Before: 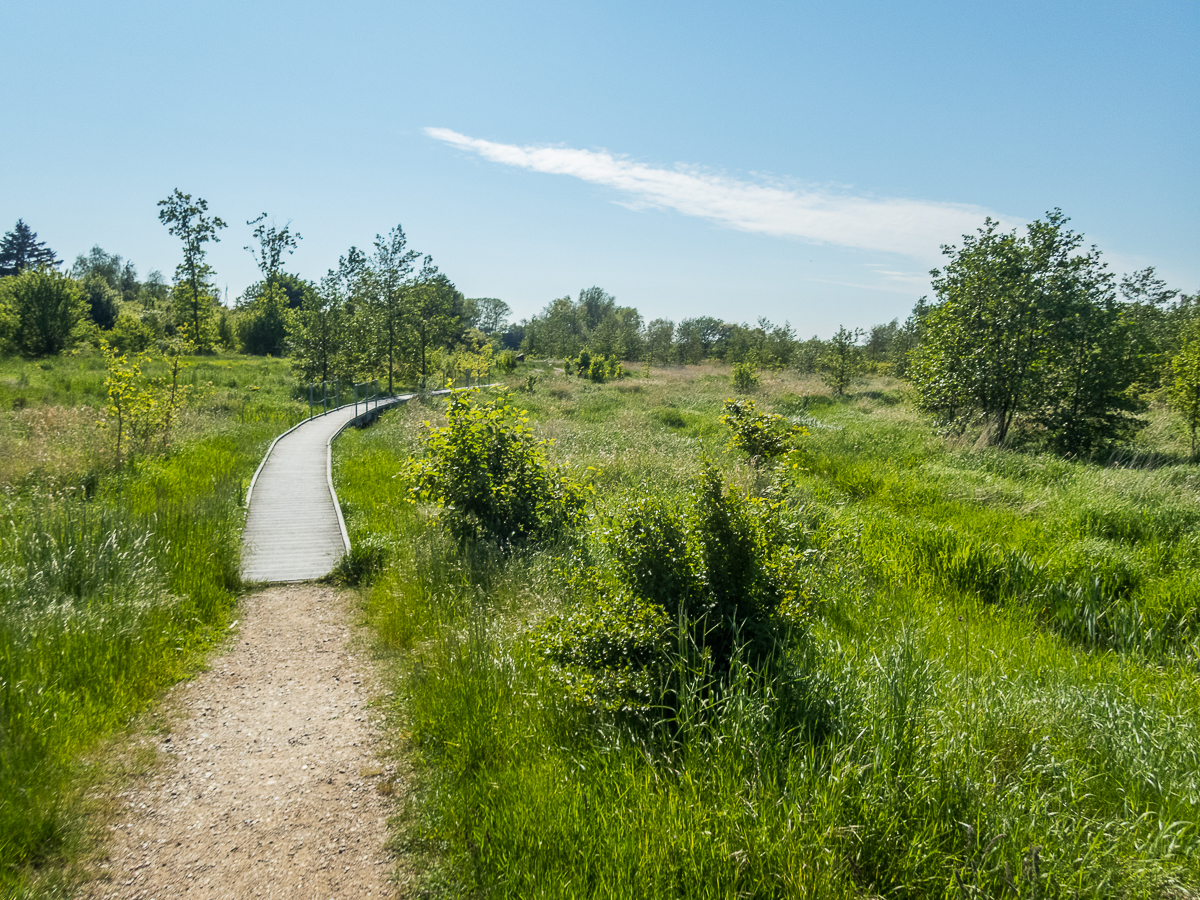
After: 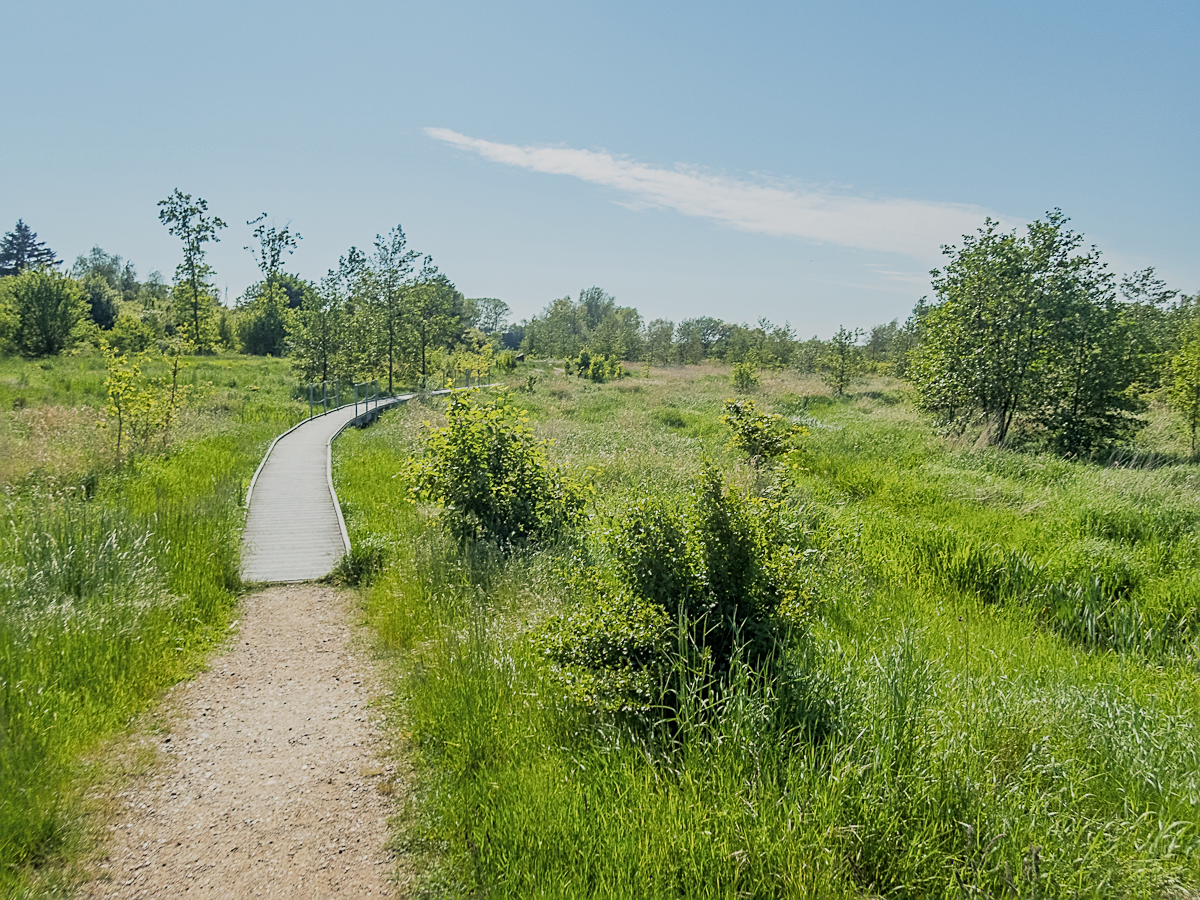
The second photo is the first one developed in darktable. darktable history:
exposure: black level correction 0, exposure 0.588 EV, compensate highlight preservation false
filmic rgb: middle gray luminance 4.16%, black relative exposure -12.91 EV, white relative exposure 5.01 EV, target black luminance 0%, hardness 5.15, latitude 59.55%, contrast 0.762, highlights saturation mix 6.24%, shadows ↔ highlights balance 25.81%
sharpen: on, module defaults
